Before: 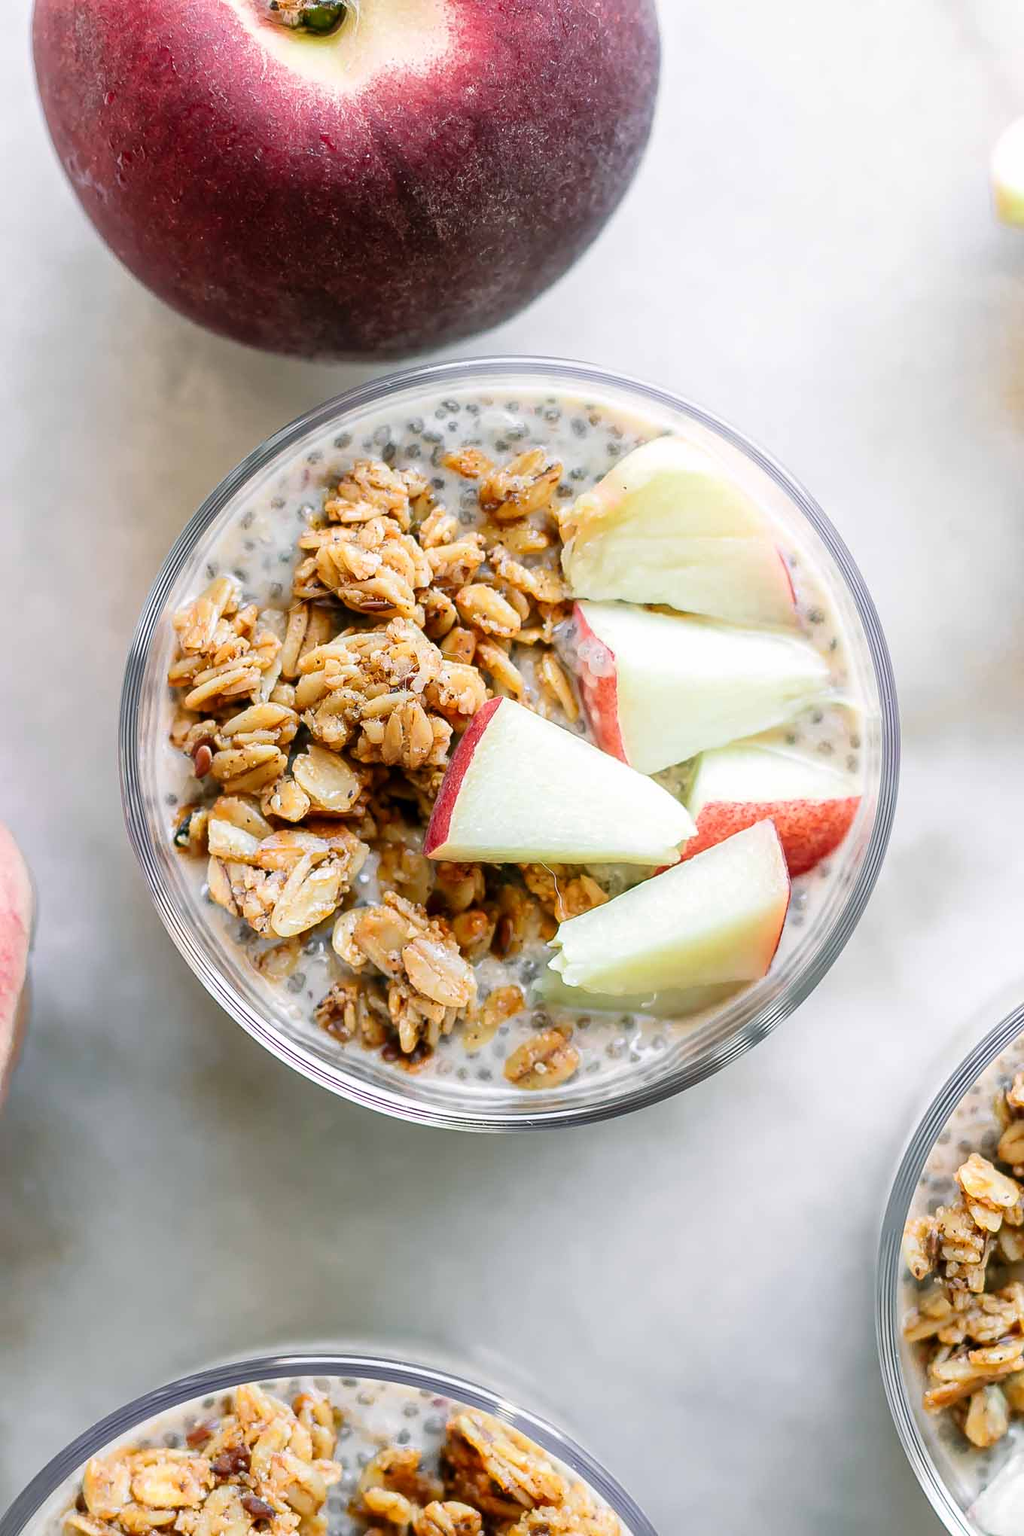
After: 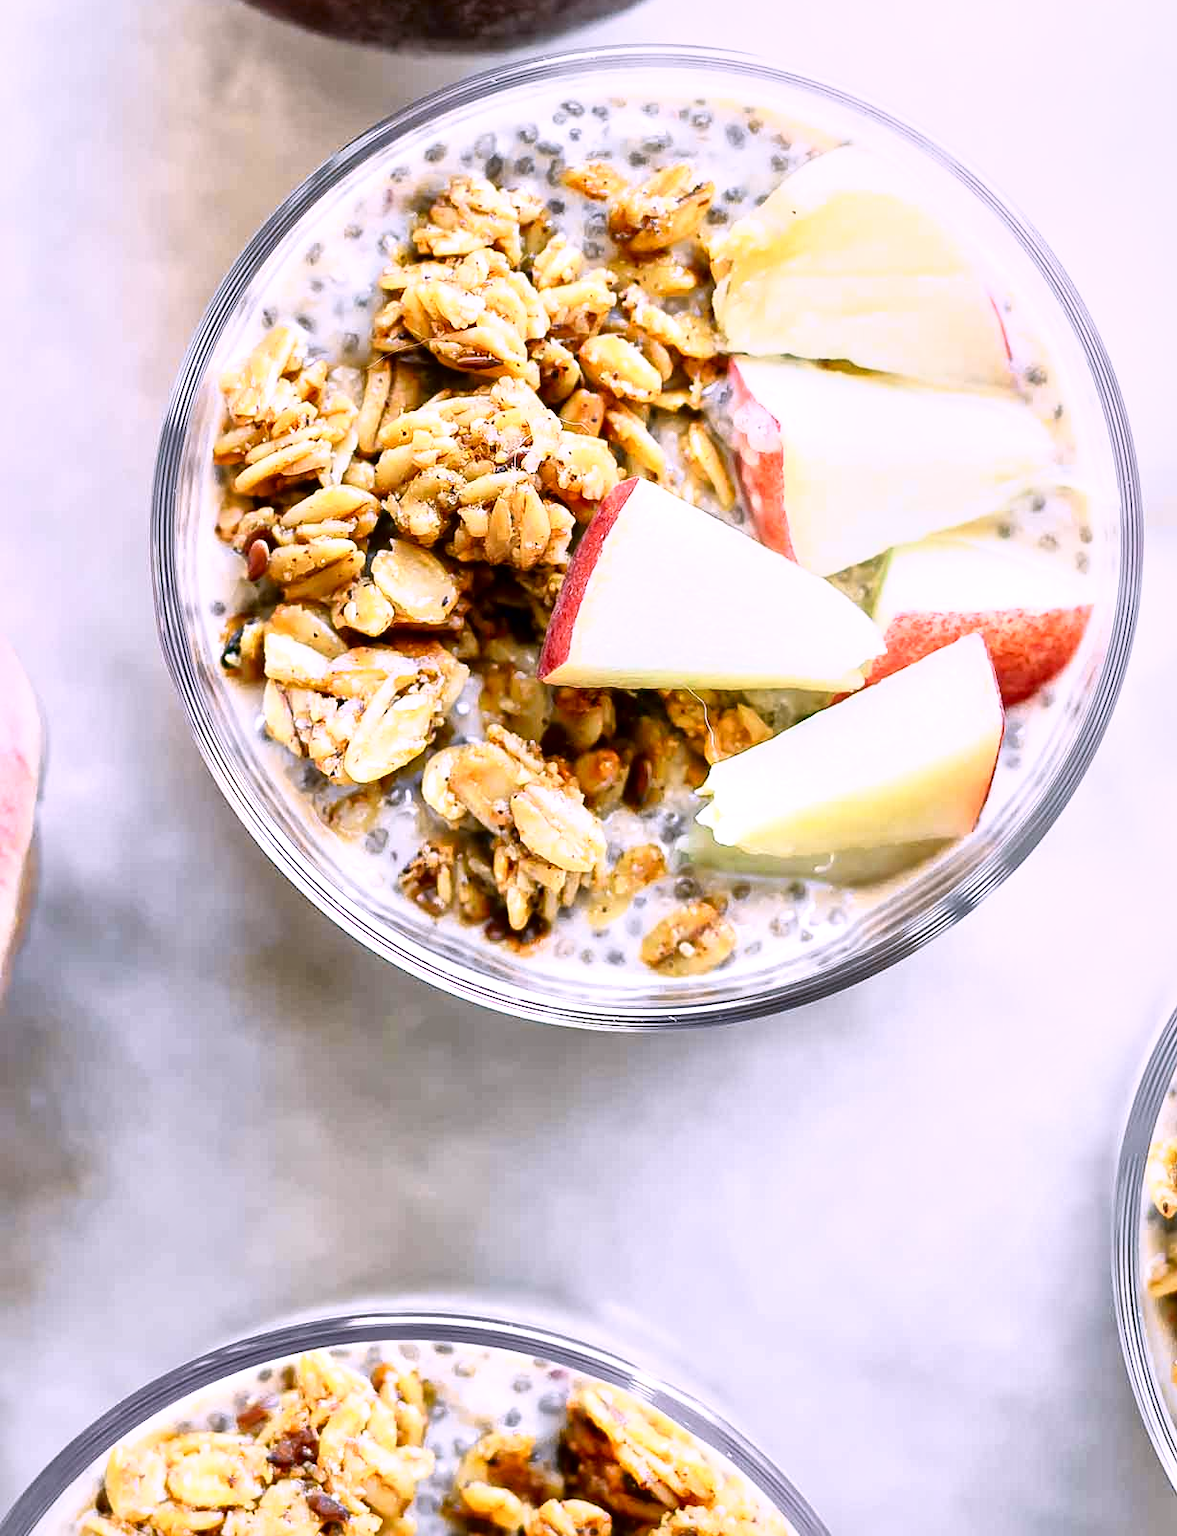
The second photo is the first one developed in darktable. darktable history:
white balance: red 1.066, blue 1.119
tone curve: curves: ch0 [(0, 0.023) (0.113, 0.084) (0.285, 0.301) (0.673, 0.796) (0.845, 0.932) (0.994, 0.971)]; ch1 [(0, 0) (0.456, 0.437) (0.498, 0.5) (0.57, 0.559) (0.631, 0.639) (1, 1)]; ch2 [(0, 0) (0.417, 0.44) (0.46, 0.453) (0.502, 0.507) (0.55, 0.57) (0.67, 0.712) (1, 1)], color space Lab, independent channels, preserve colors none
crop: top 20.916%, right 9.437%, bottom 0.316%
local contrast: mode bilateral grid, contrast 20, coarseness 50, detail 171%, midtone range 0.2
